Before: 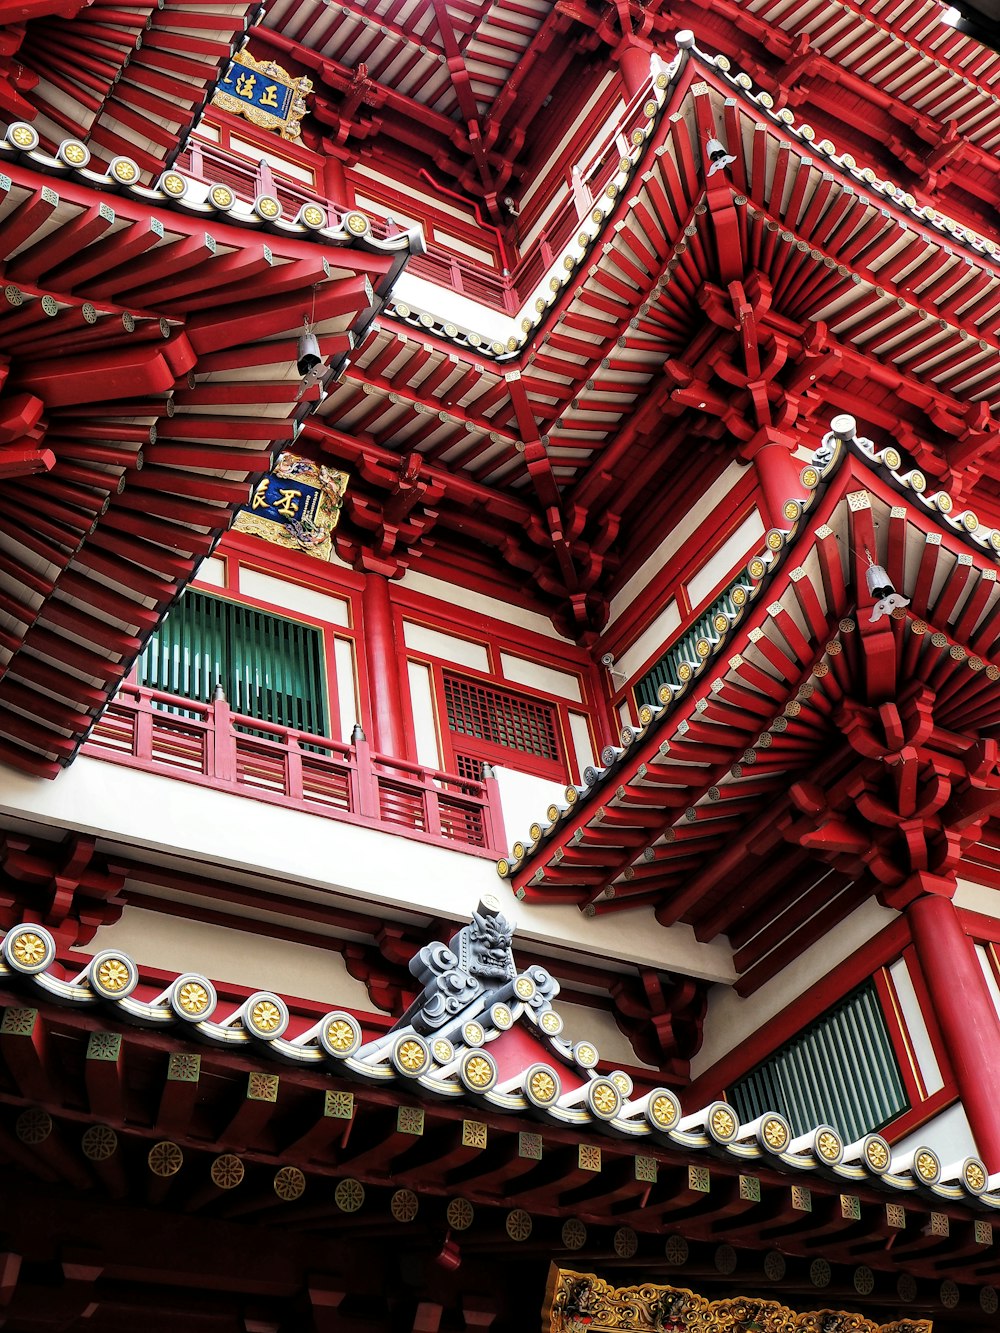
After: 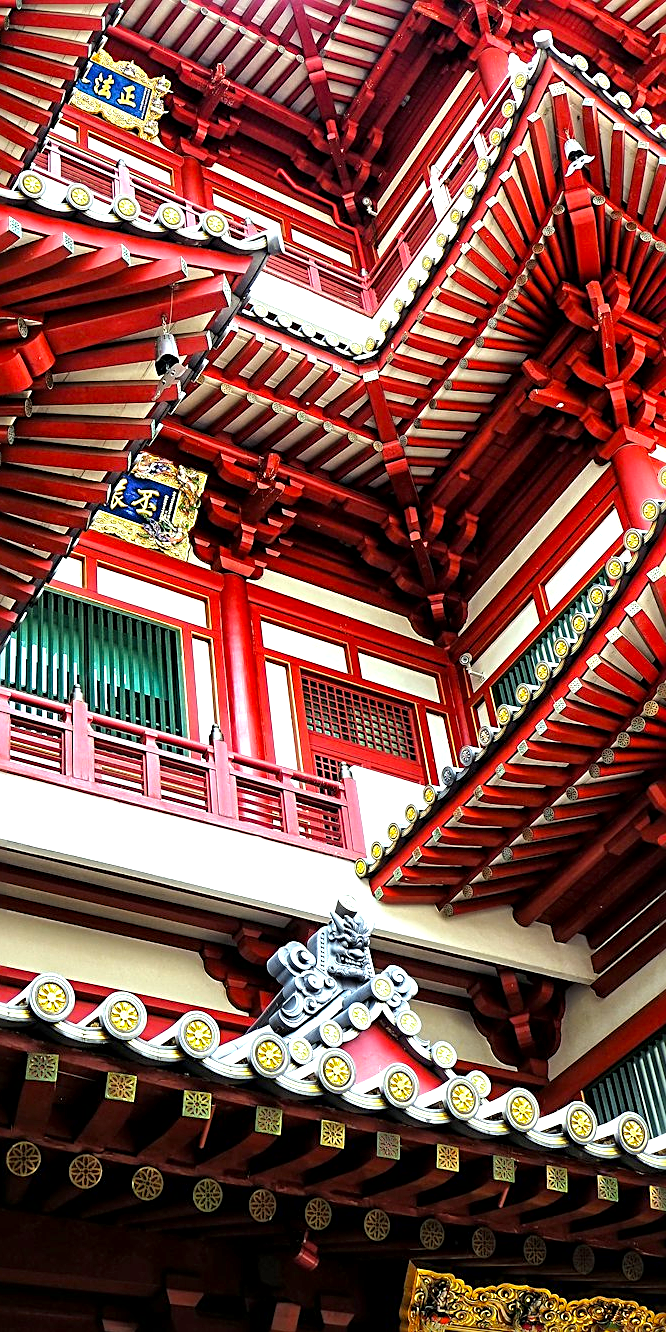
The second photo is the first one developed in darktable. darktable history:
sharpen: radius 2.531, amount 0.628
white balance: red 0.954, blue 1.079
color balance: output saturation 120%
exposure: black level correction 0, exposure 0.7 EV, compensate exposure bias true, compensate highlight preservation false
crop and rotate: left 14.292%, right 19.041%
color correction: highlights a* -5.94, highlights b* 11.19
local contrast: mode bilateral grid, contrast 20, coarseness 50, detail 141%, midtone range 0.2
